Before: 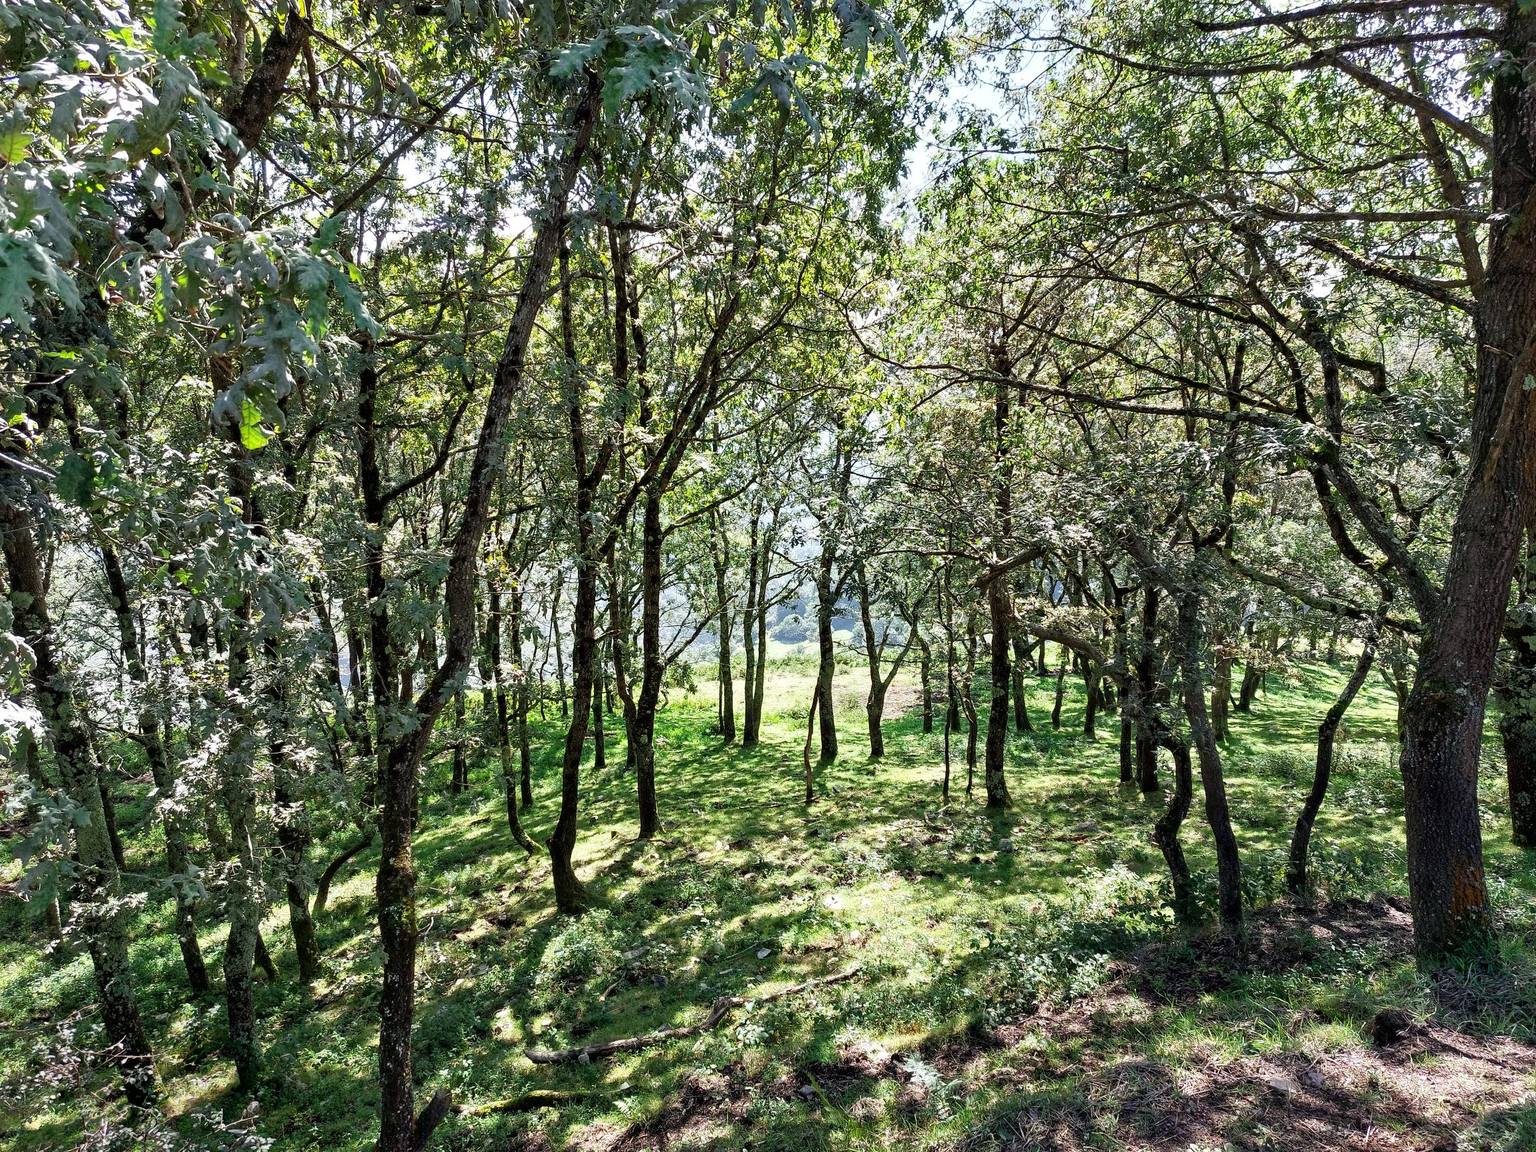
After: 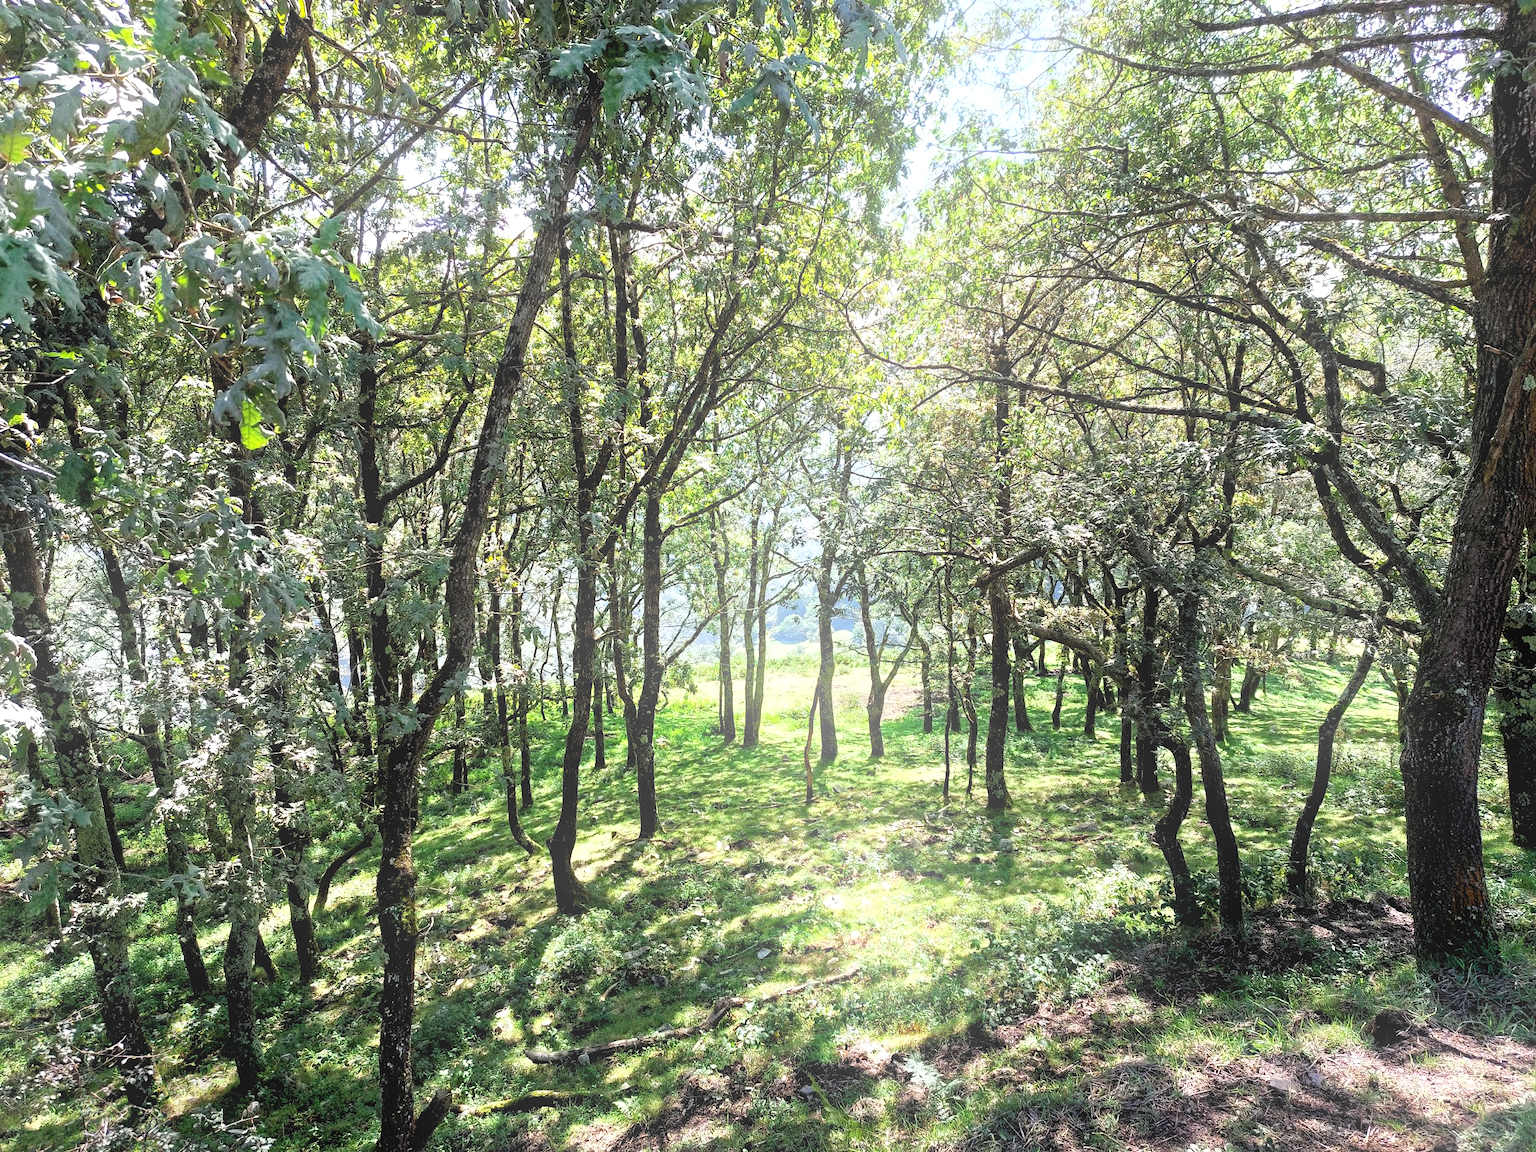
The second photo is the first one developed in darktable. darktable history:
rgb levels: levels [[0.01, 0.419, 0.839], [0, 0.5, 1], [0, 0.5, 1]]
bloom: on, module defaults
